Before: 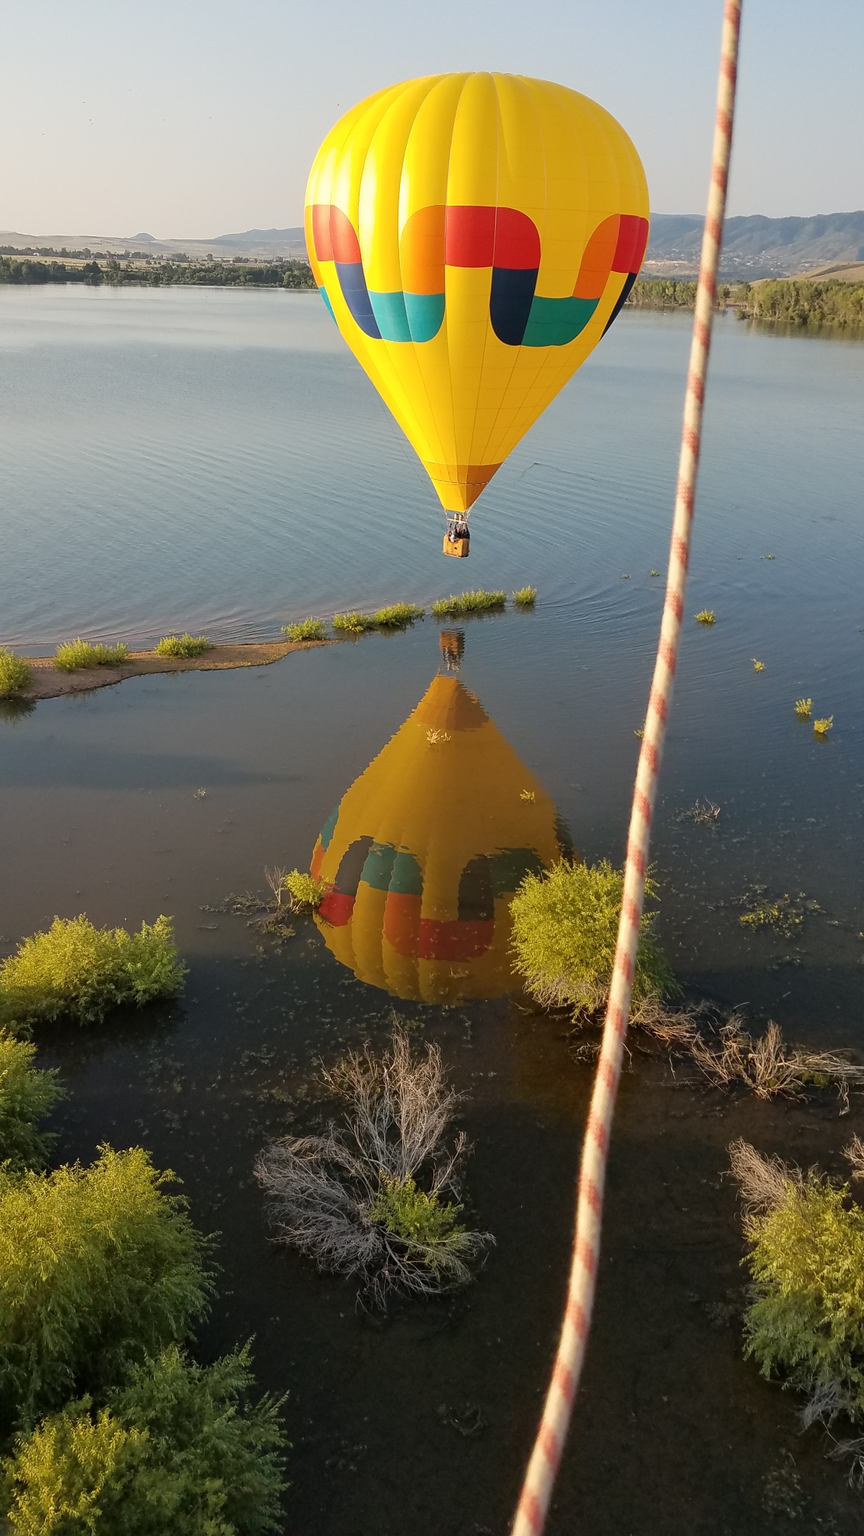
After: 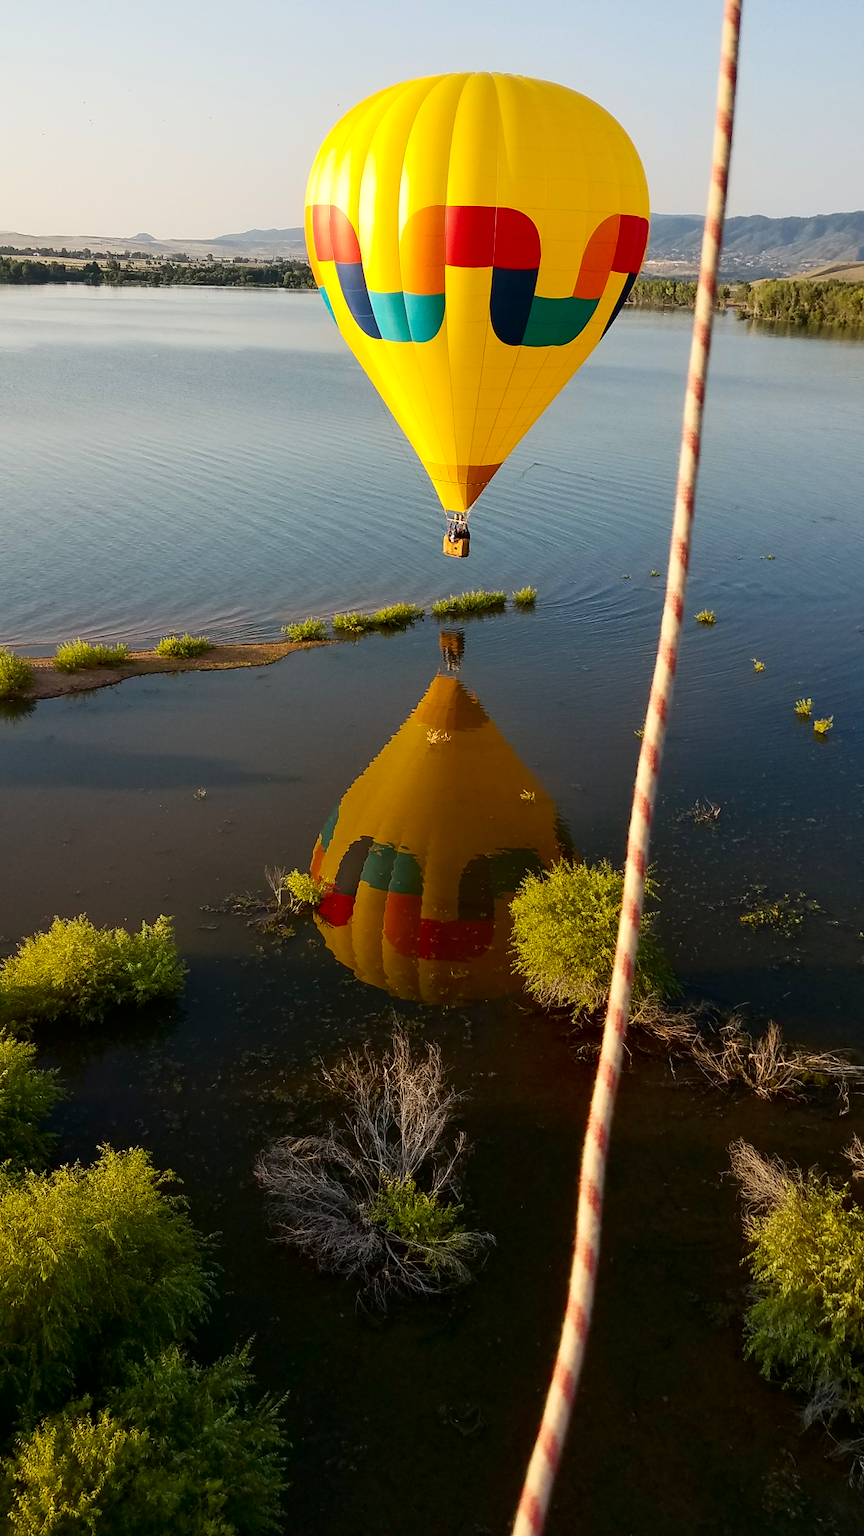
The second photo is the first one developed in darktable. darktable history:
contrast brightness saturation: contrast 0.208, brightness -0.113, saturation 0.215
